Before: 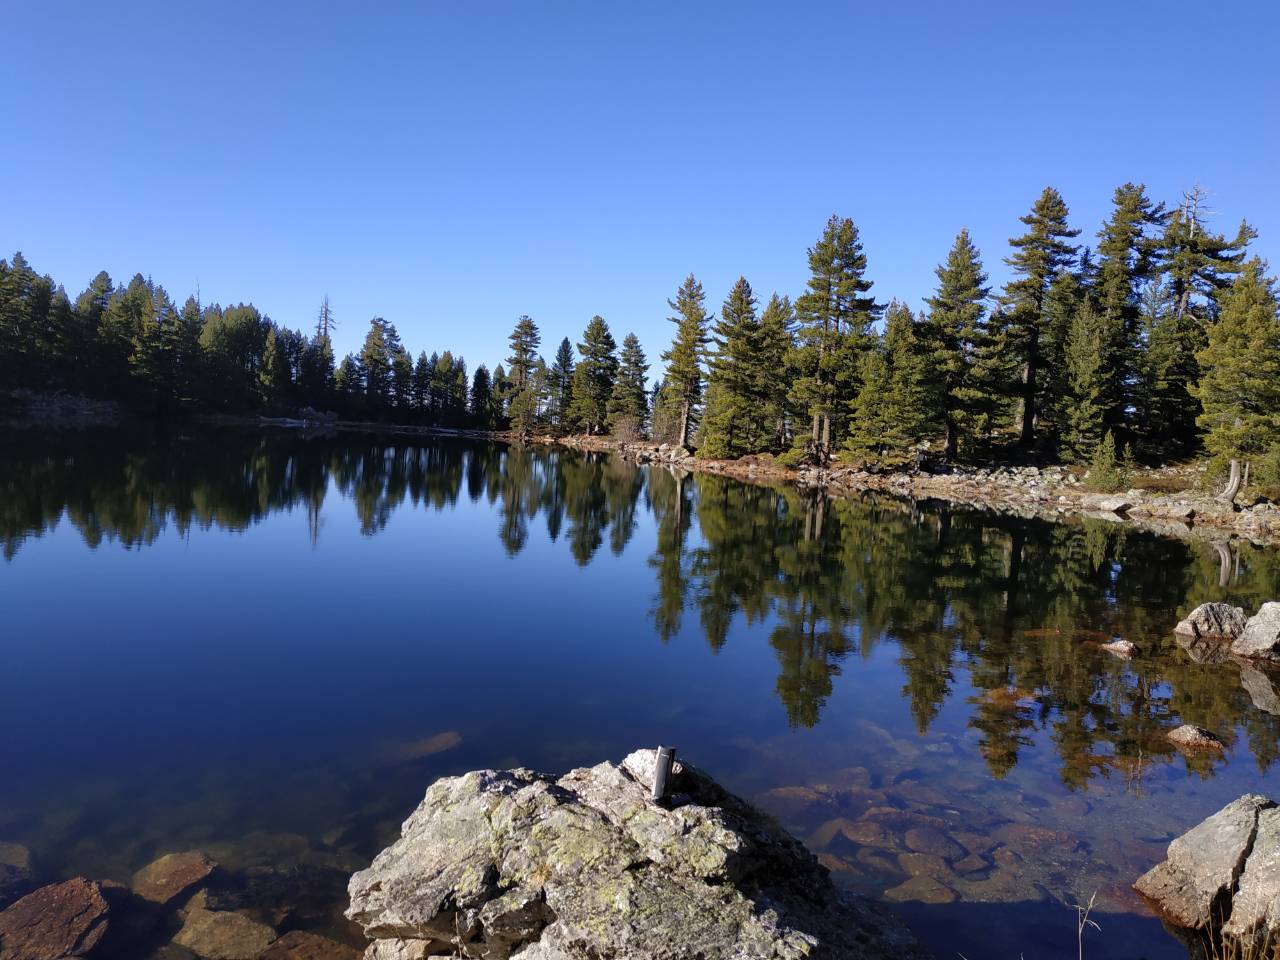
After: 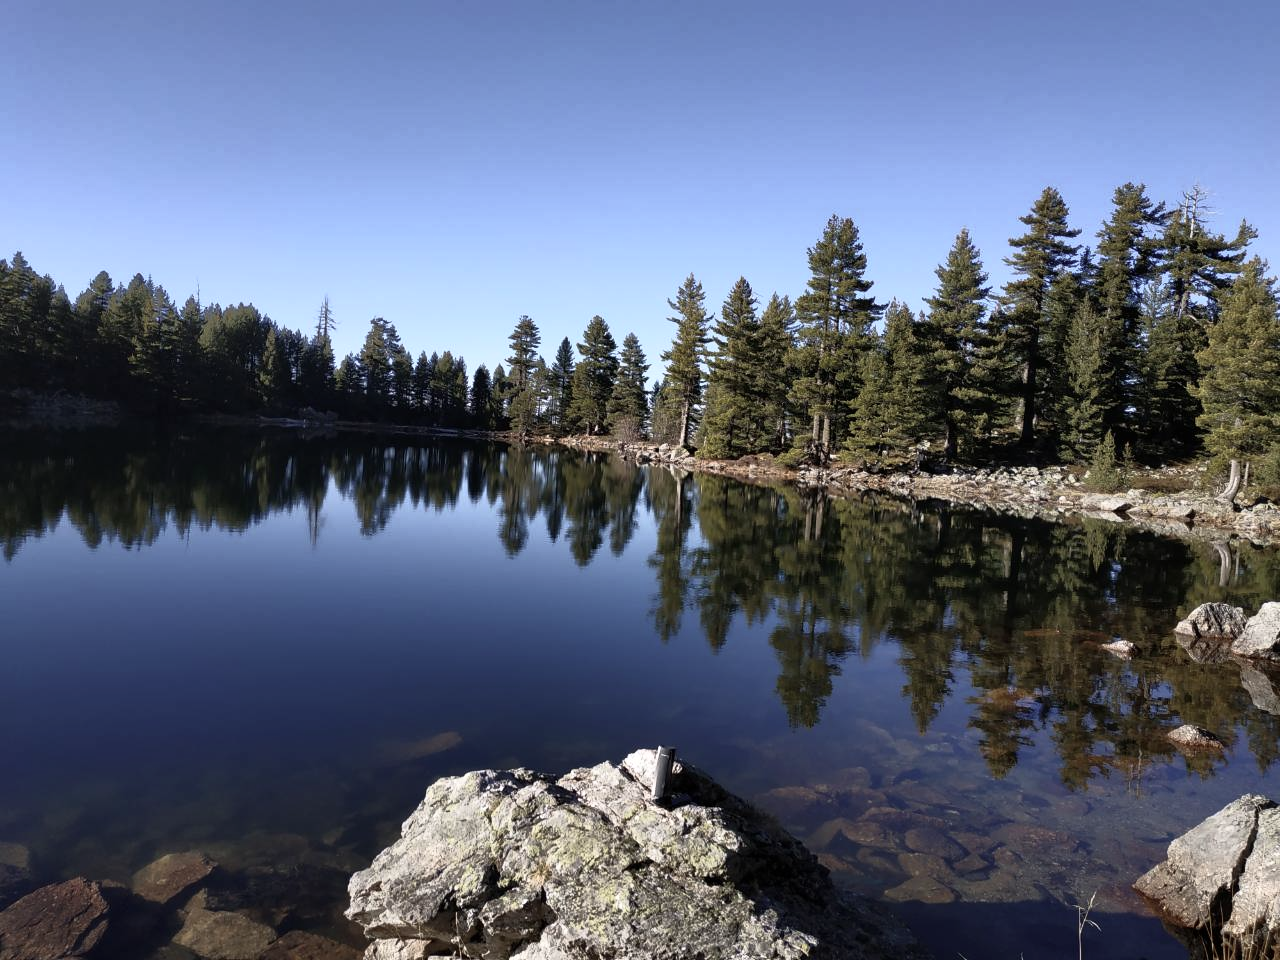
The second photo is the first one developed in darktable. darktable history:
base curve: curves: ch0 [(0, 0) (0.257, 0.25) (0.482, 0.586) (0.757, 0.871) (1, 1)]
contrast brightness saturation: contrast 0.1, saturation -0.3
